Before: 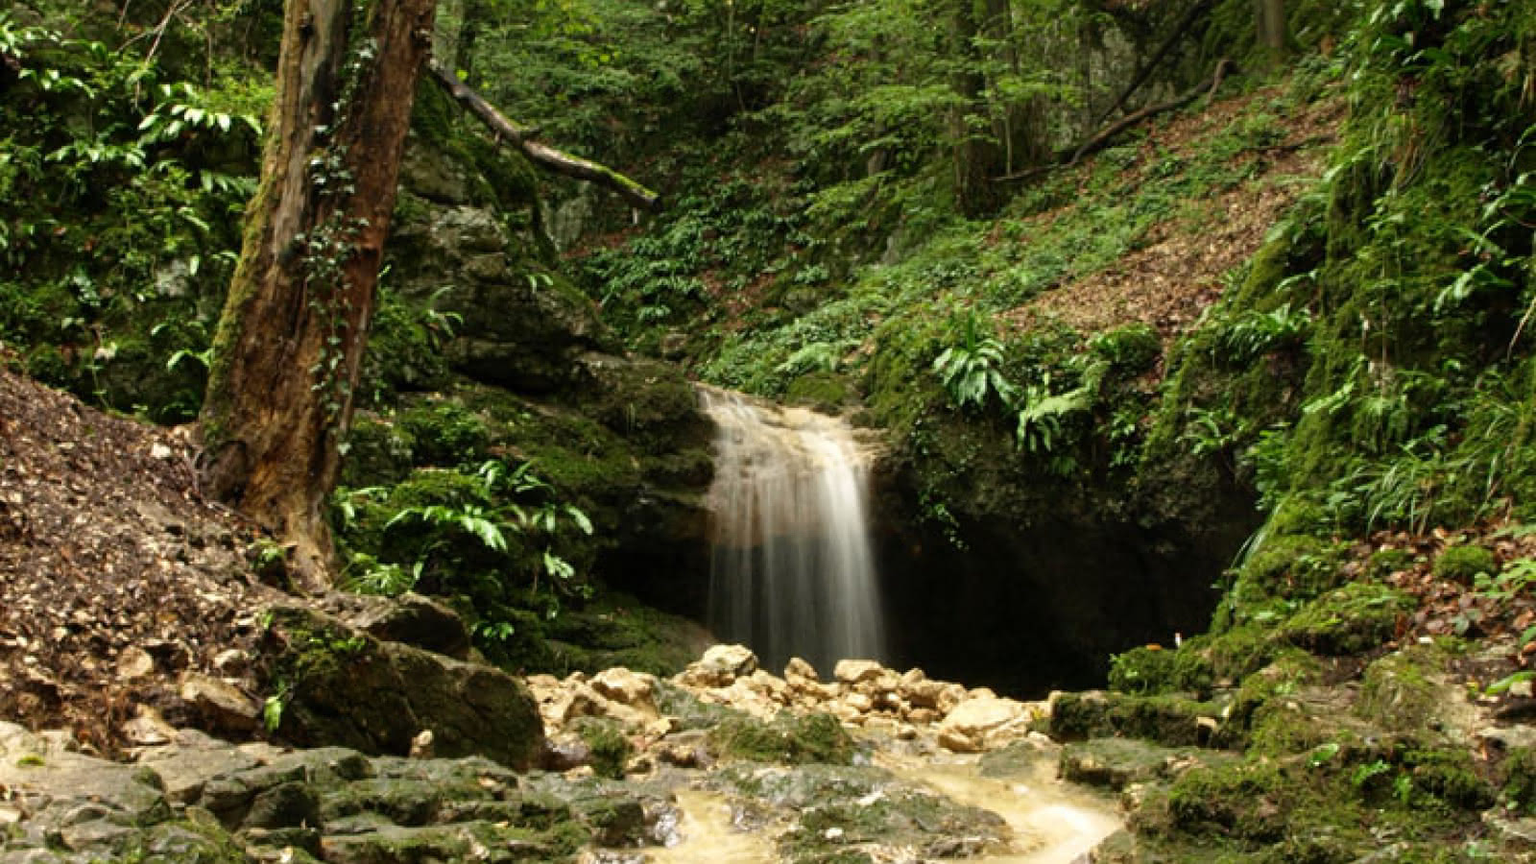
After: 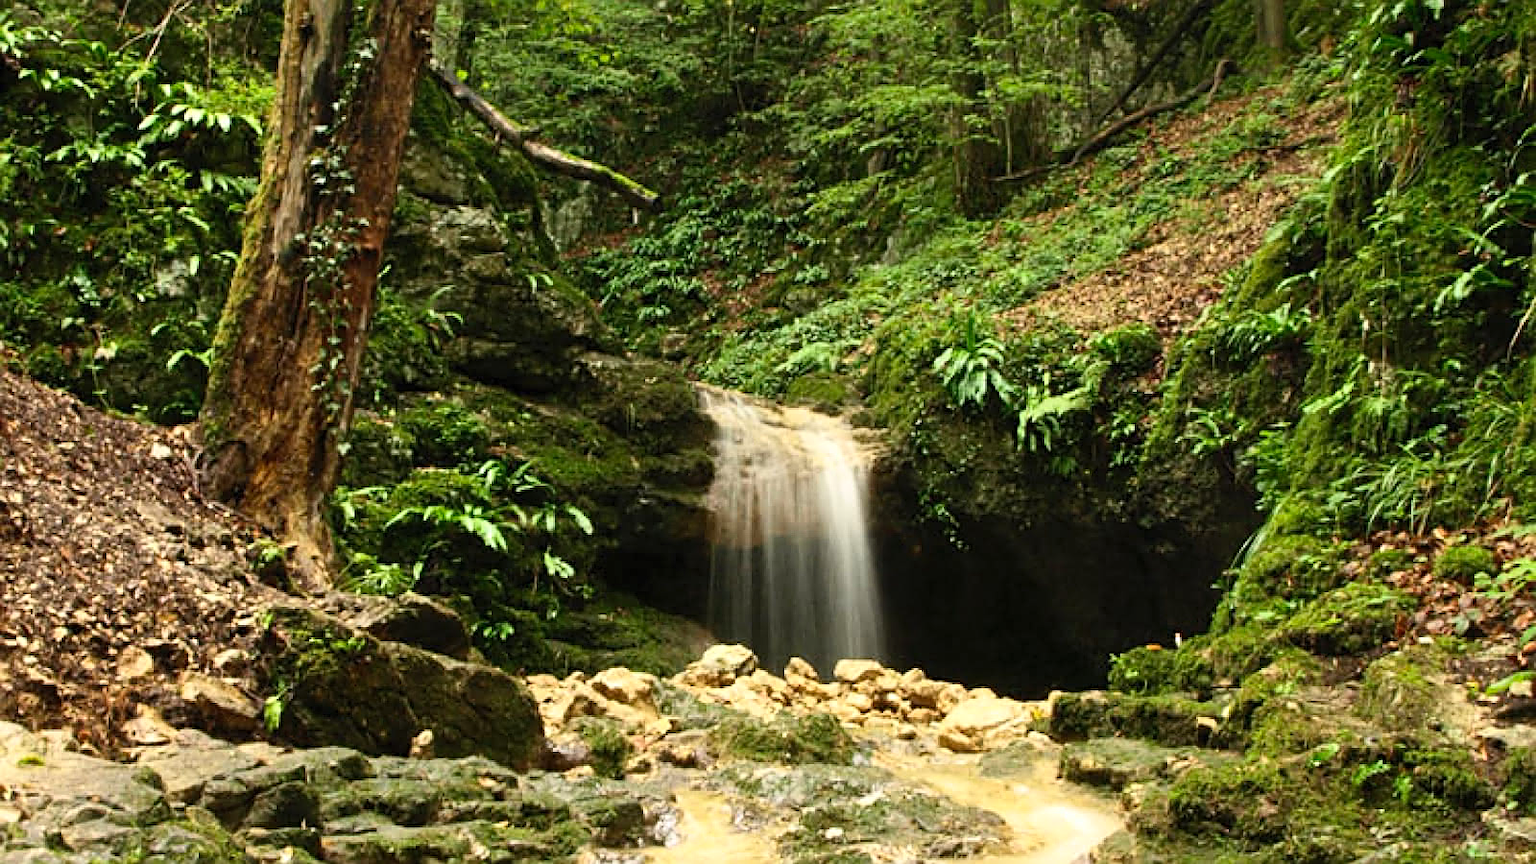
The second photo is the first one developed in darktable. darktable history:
contrast brightness saturation: contrast 0.197, brightness 0.162, saturation 0.225
sharpen: on, module defaults
